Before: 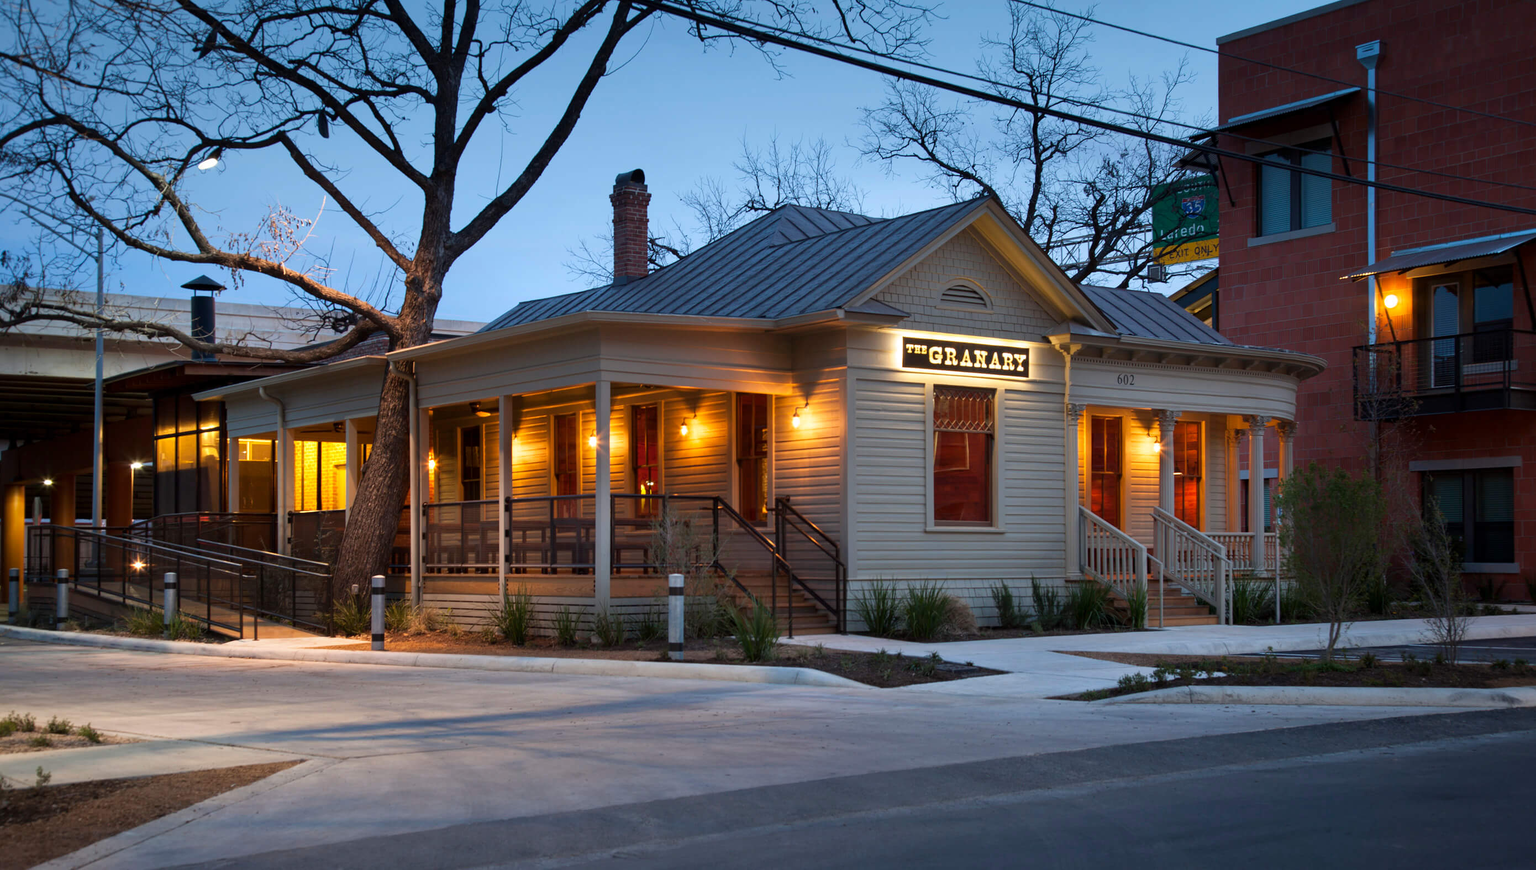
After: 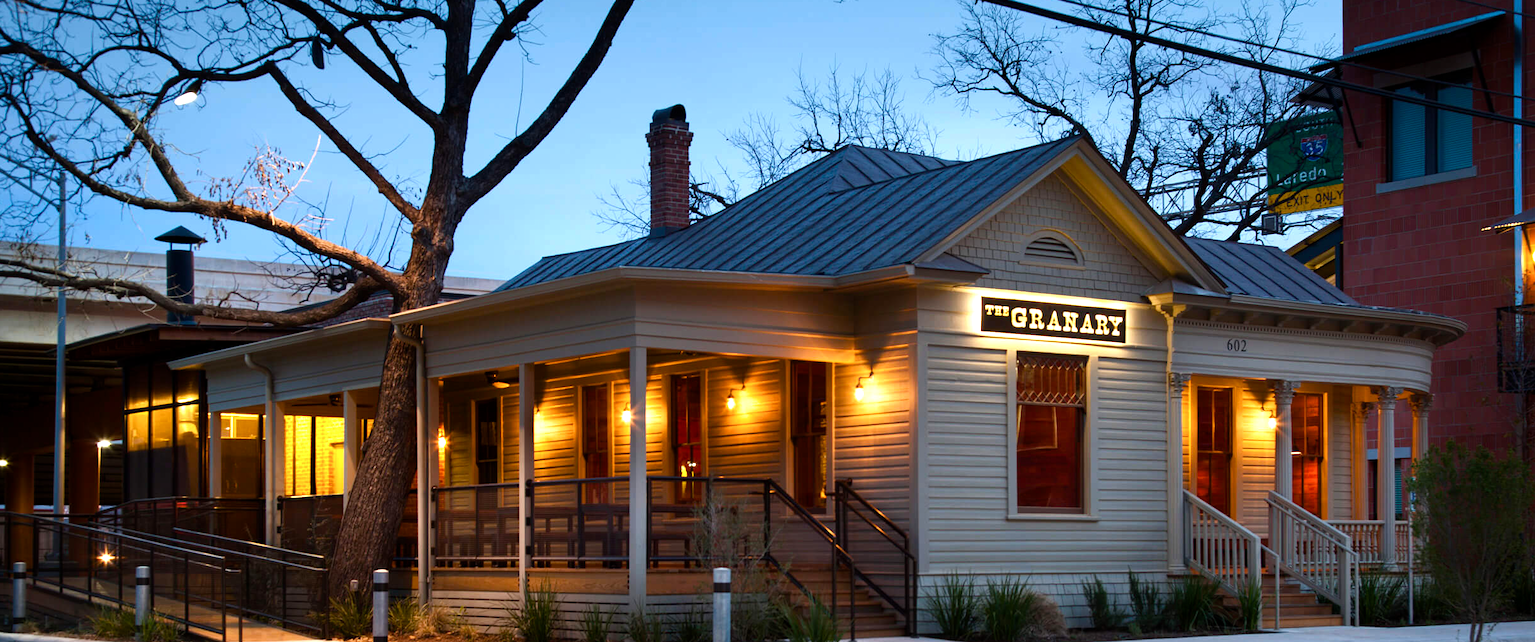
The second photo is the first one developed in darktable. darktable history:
crop: left 3.015%, top 8.969%, right 9.647%, bottom 26.457%
color balance rgb: shadows lift › luminance -20%, power › hue 72.24°, highlights gain › luminance 15%, global offset › hue 171.6°, perceptual saturation grading › highlights -15%, perceptual saturation grading › shadows 25%, global vibrance 30%, contrast 10%
